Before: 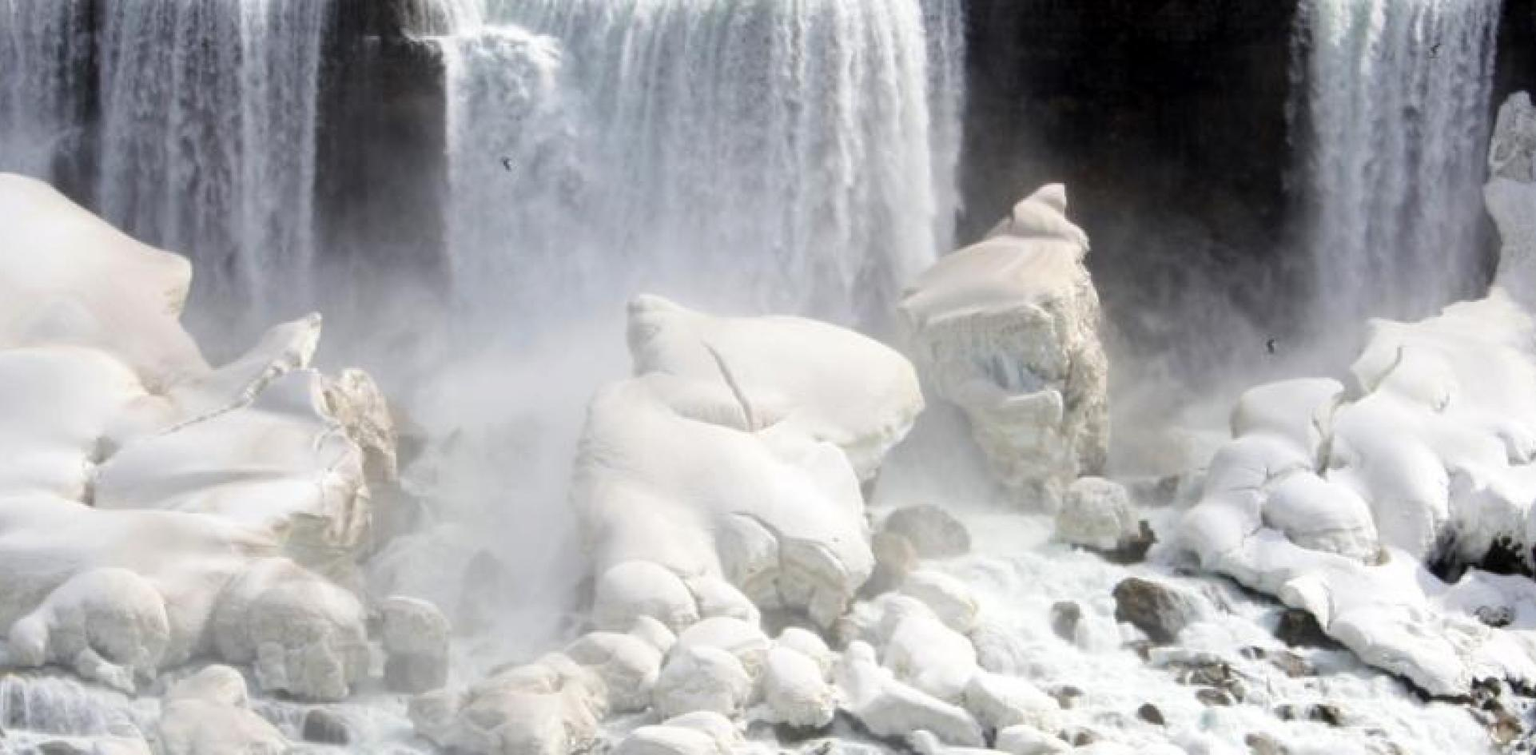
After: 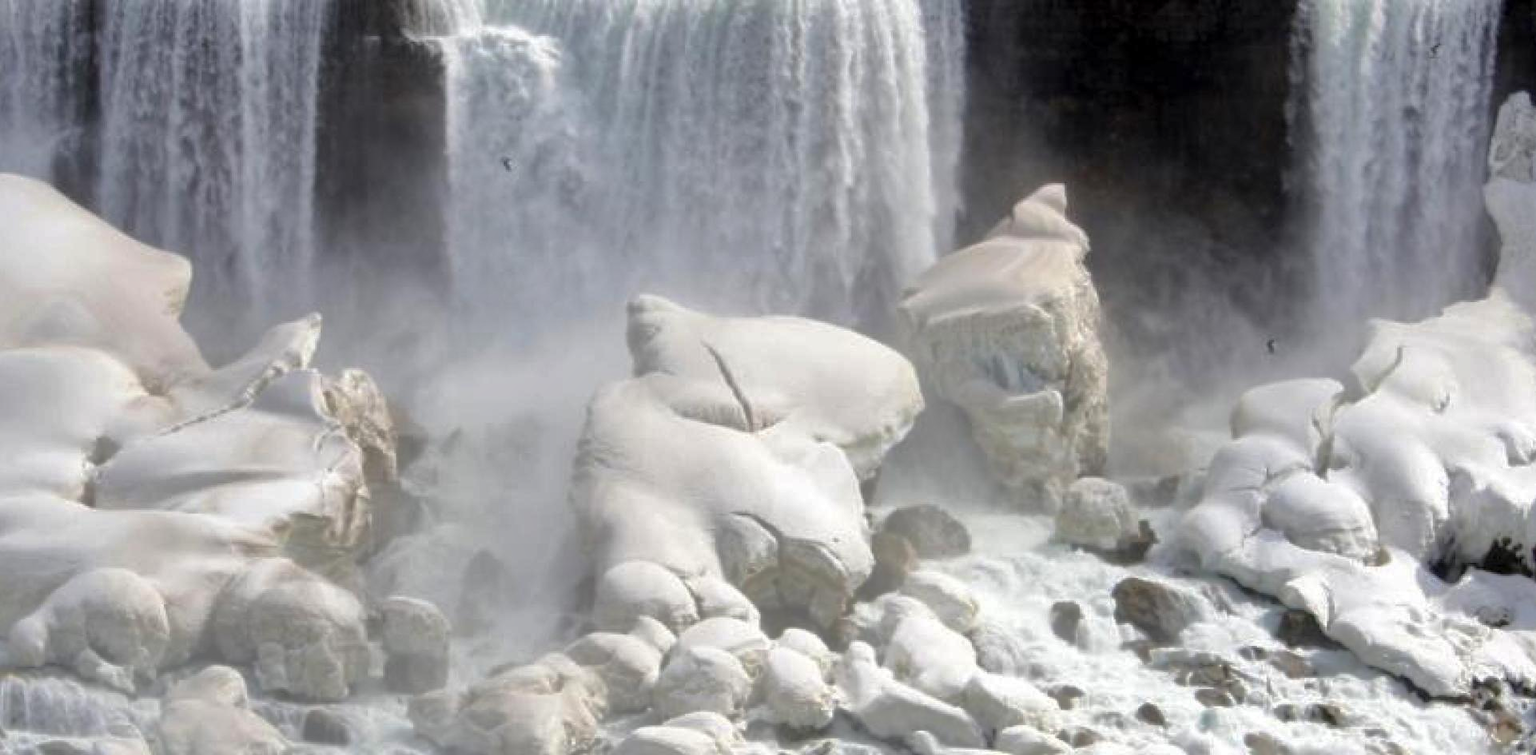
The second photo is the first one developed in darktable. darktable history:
shadows and highlights: shadows 40.33, highlights -59.68
